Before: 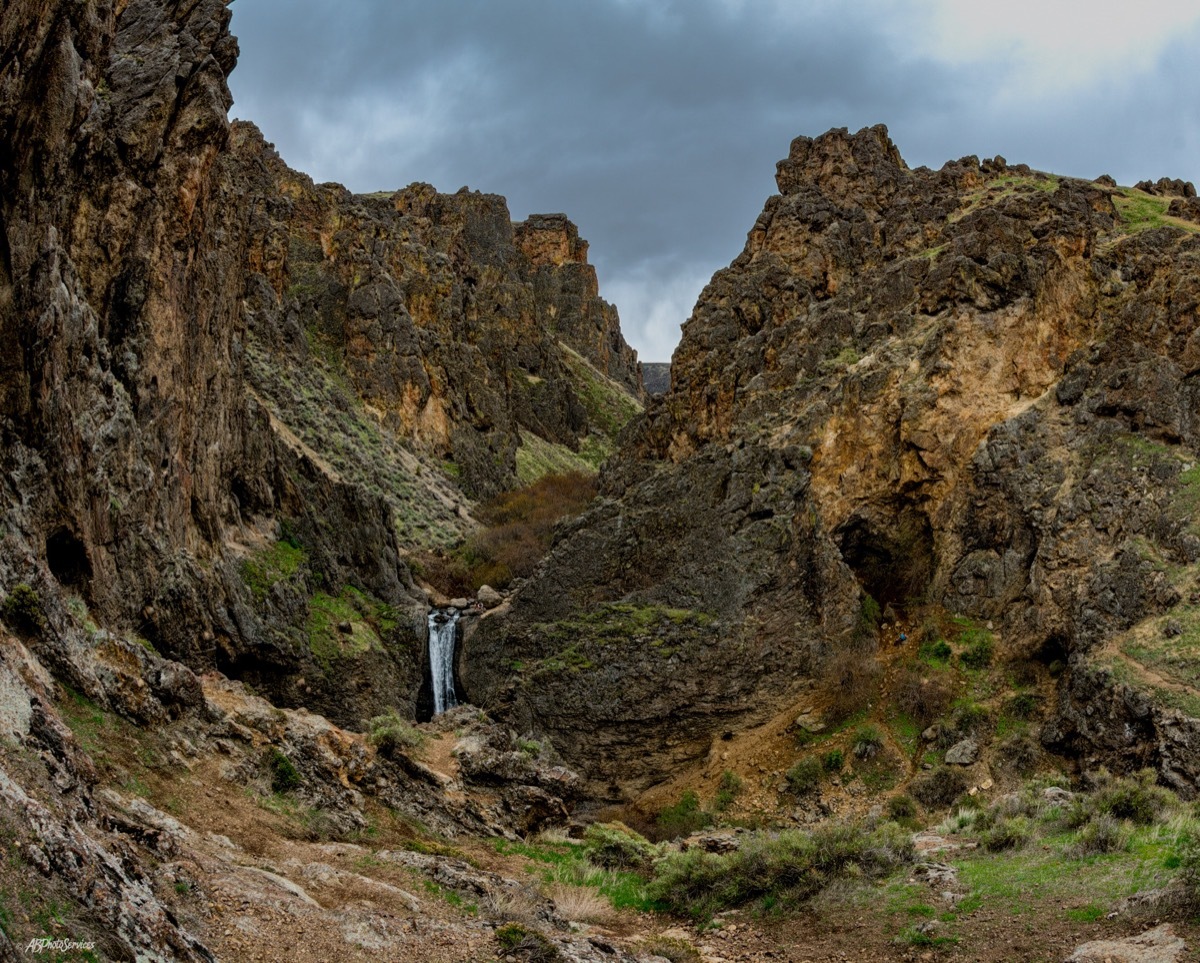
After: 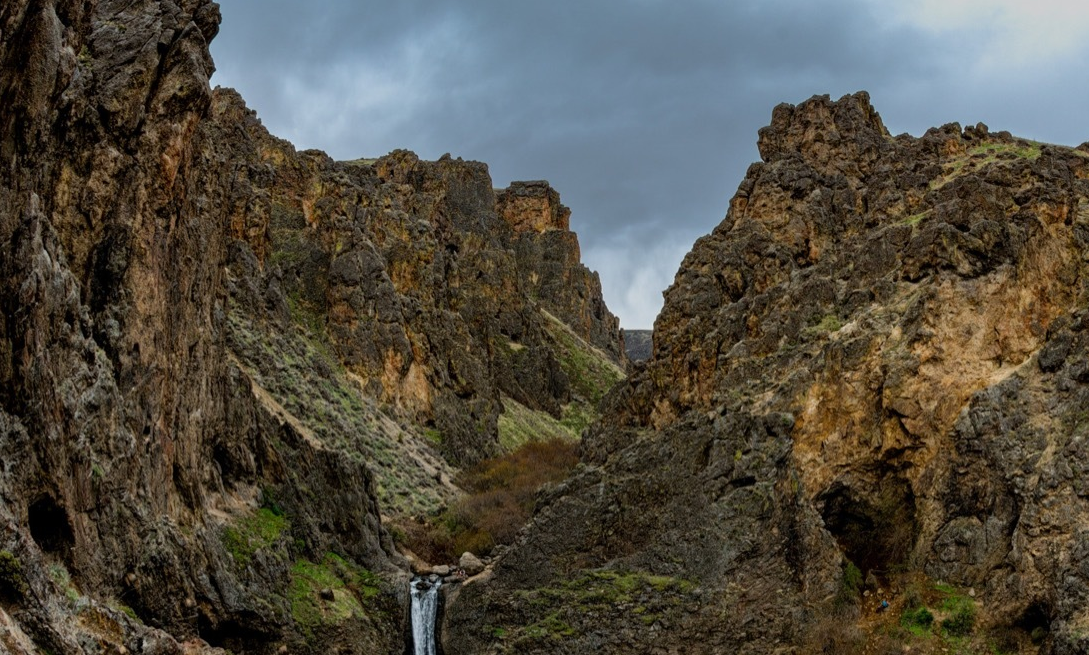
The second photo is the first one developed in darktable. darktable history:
crop: left 1.58%, top 3.442%, right 7.667%, bottom 28.508%
